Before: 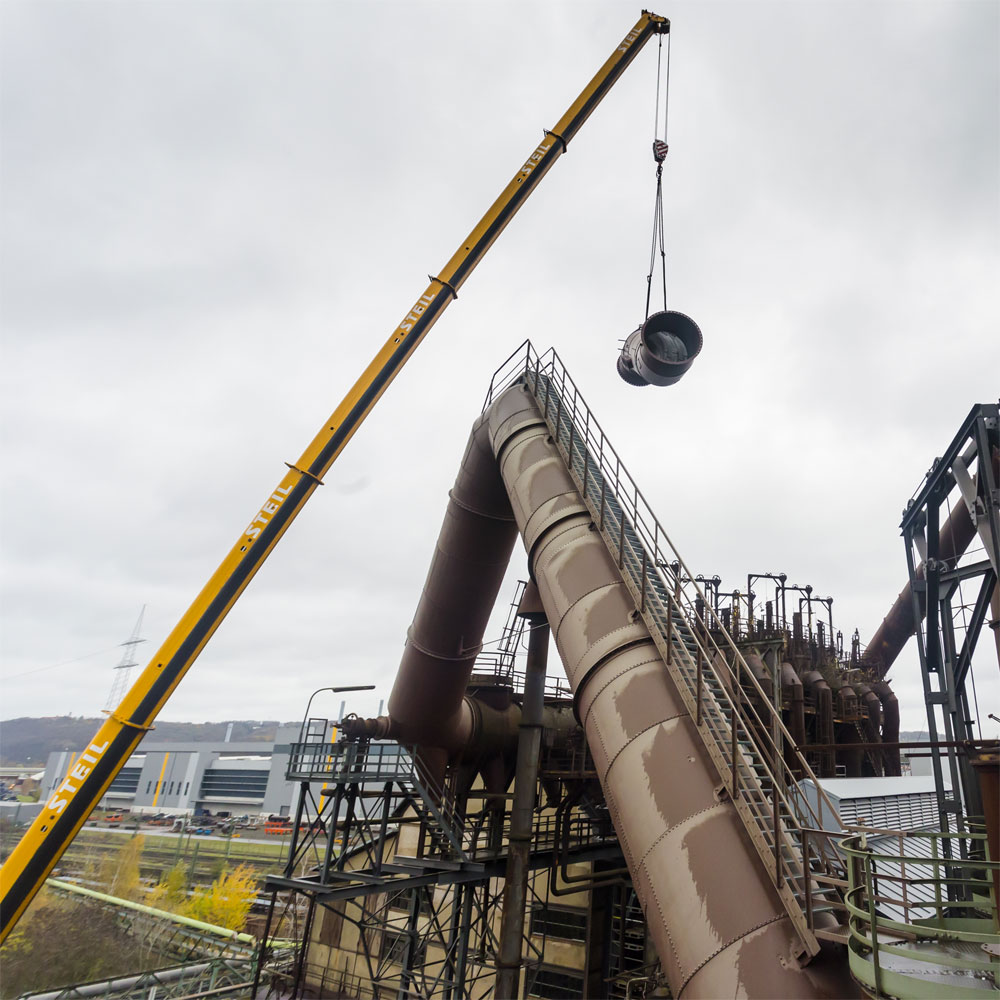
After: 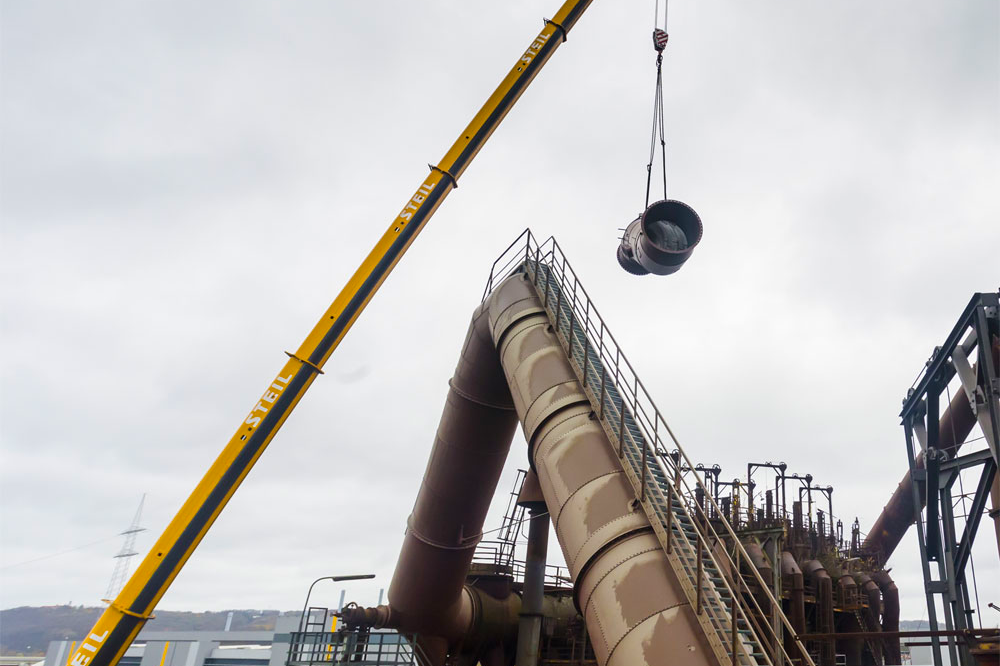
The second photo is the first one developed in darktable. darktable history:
color balance rgb: perceptual saturation grading › global saturation 25%, global vibrance 20%
crop: top 11.166%, bottom 22.168%
